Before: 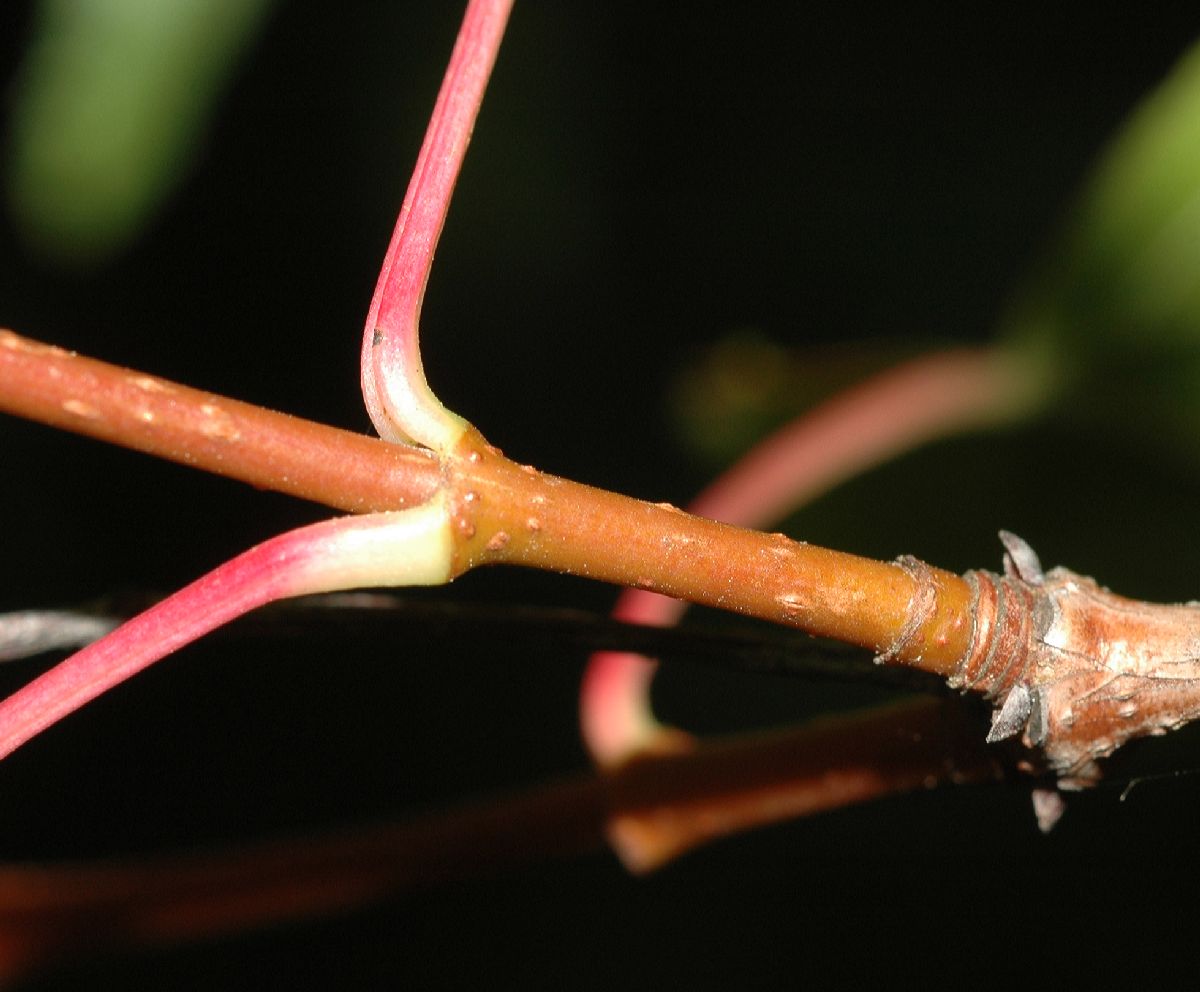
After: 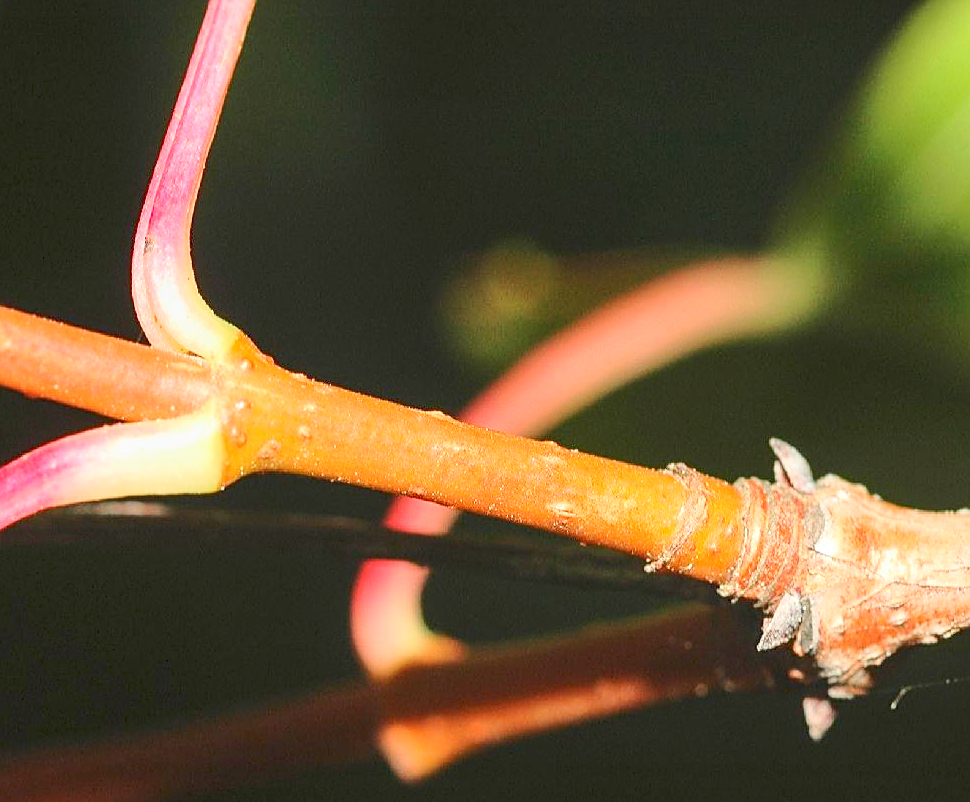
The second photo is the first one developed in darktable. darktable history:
tone equalizer: on, module defaults
crop: left 19.096%, top 9.358%, right 0%, bottom 9.719%
exposure: exposure 0.724 EV, compensate exposure bias true, compensate highlight preservation false
local contrast: detail 110%
shadows and highlights: radius 105.75, shadows 23.4, highlights -57.84, low approximation 0.01, soften with gaussian
sharpen: on, module defaults
base curve: curves: ch0 [(0, 0.007) (0.028, 0.063) (0.121, 0.311) (0.46, 0.743) (0.859, 0.957) (1, 1)]
